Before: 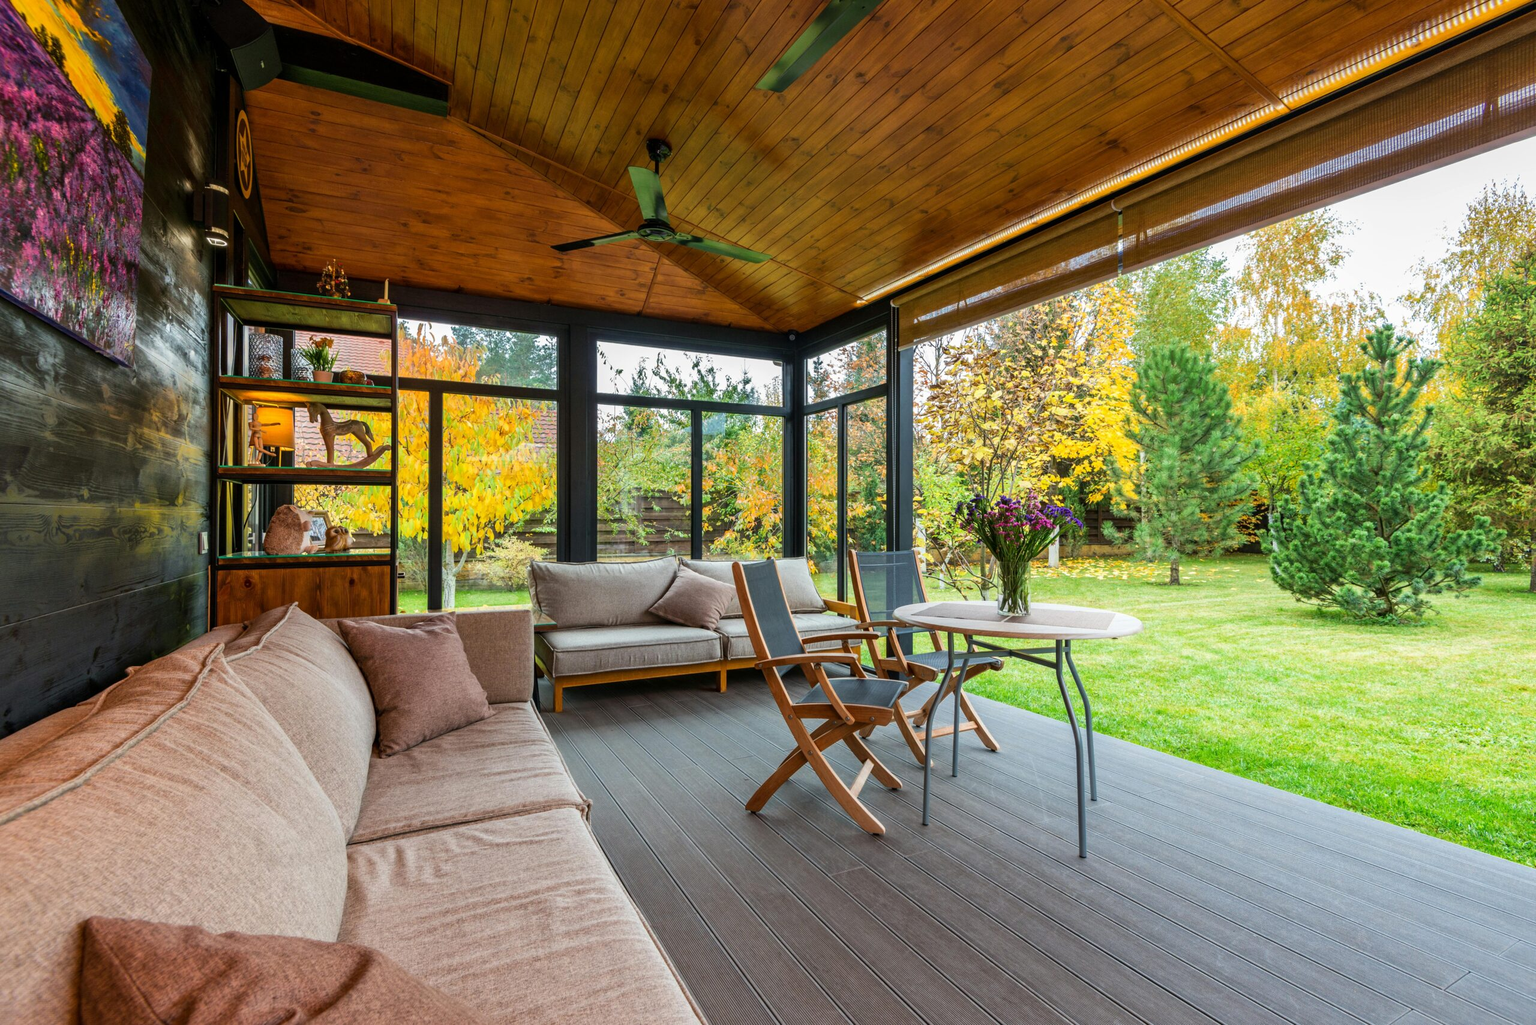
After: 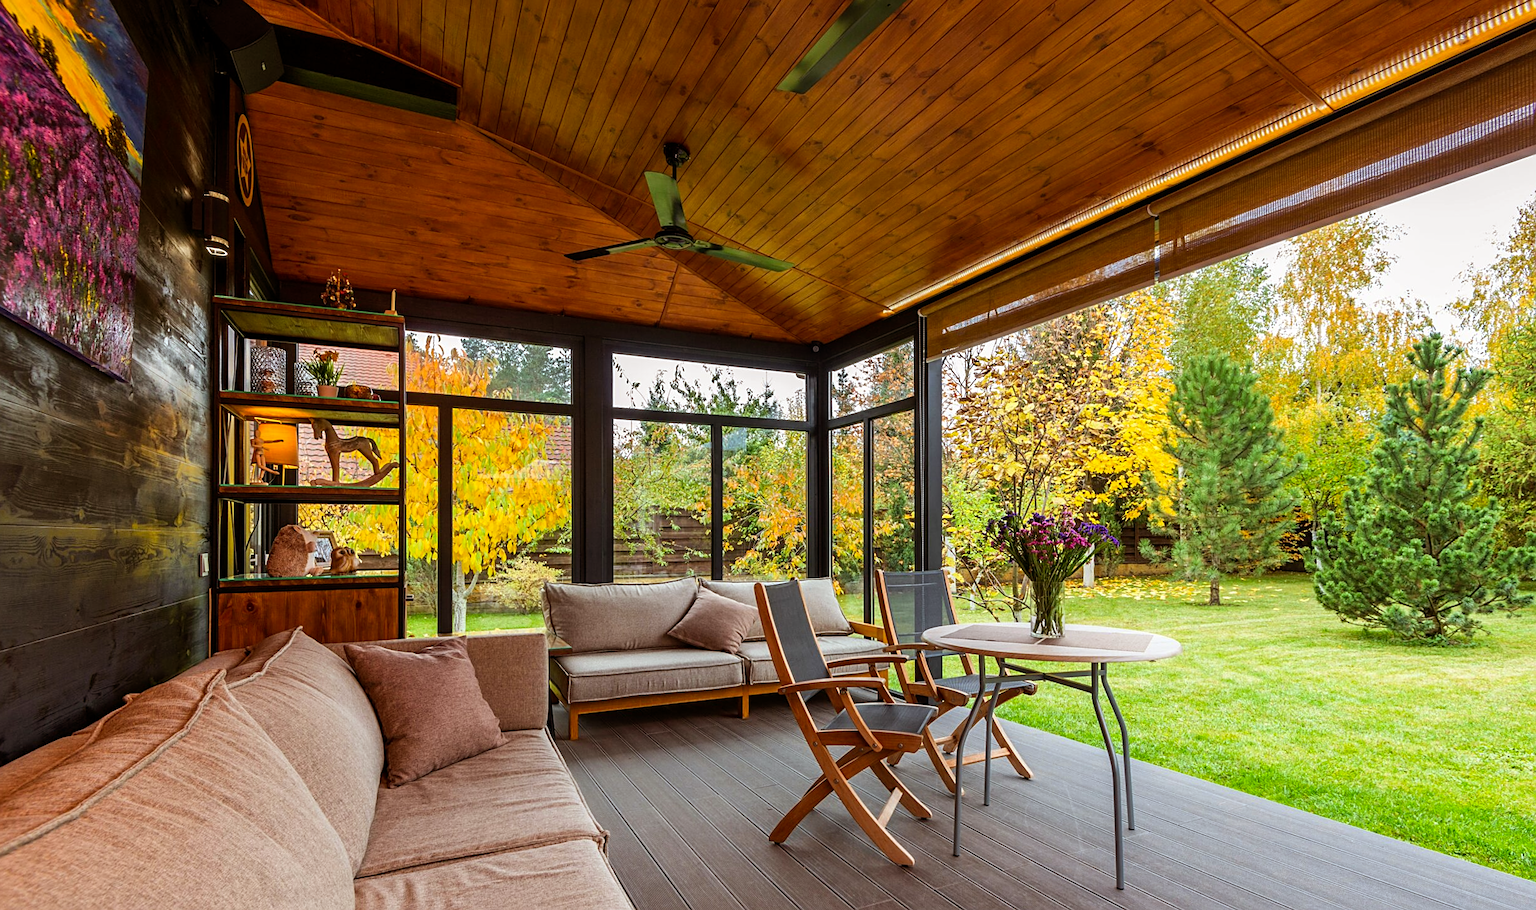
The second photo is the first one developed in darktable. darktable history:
white balance: red 1, blue 1
rgb levels: mode RGB, independent channels, levels [[0, 0.5, 1], [0, 0.521, 1], [0, 0.536, 1]]
sharpen: on, module defaults
crop and rotate: angle 0.2°, left 0.275%, right 3.127%, bottom 14.18%
